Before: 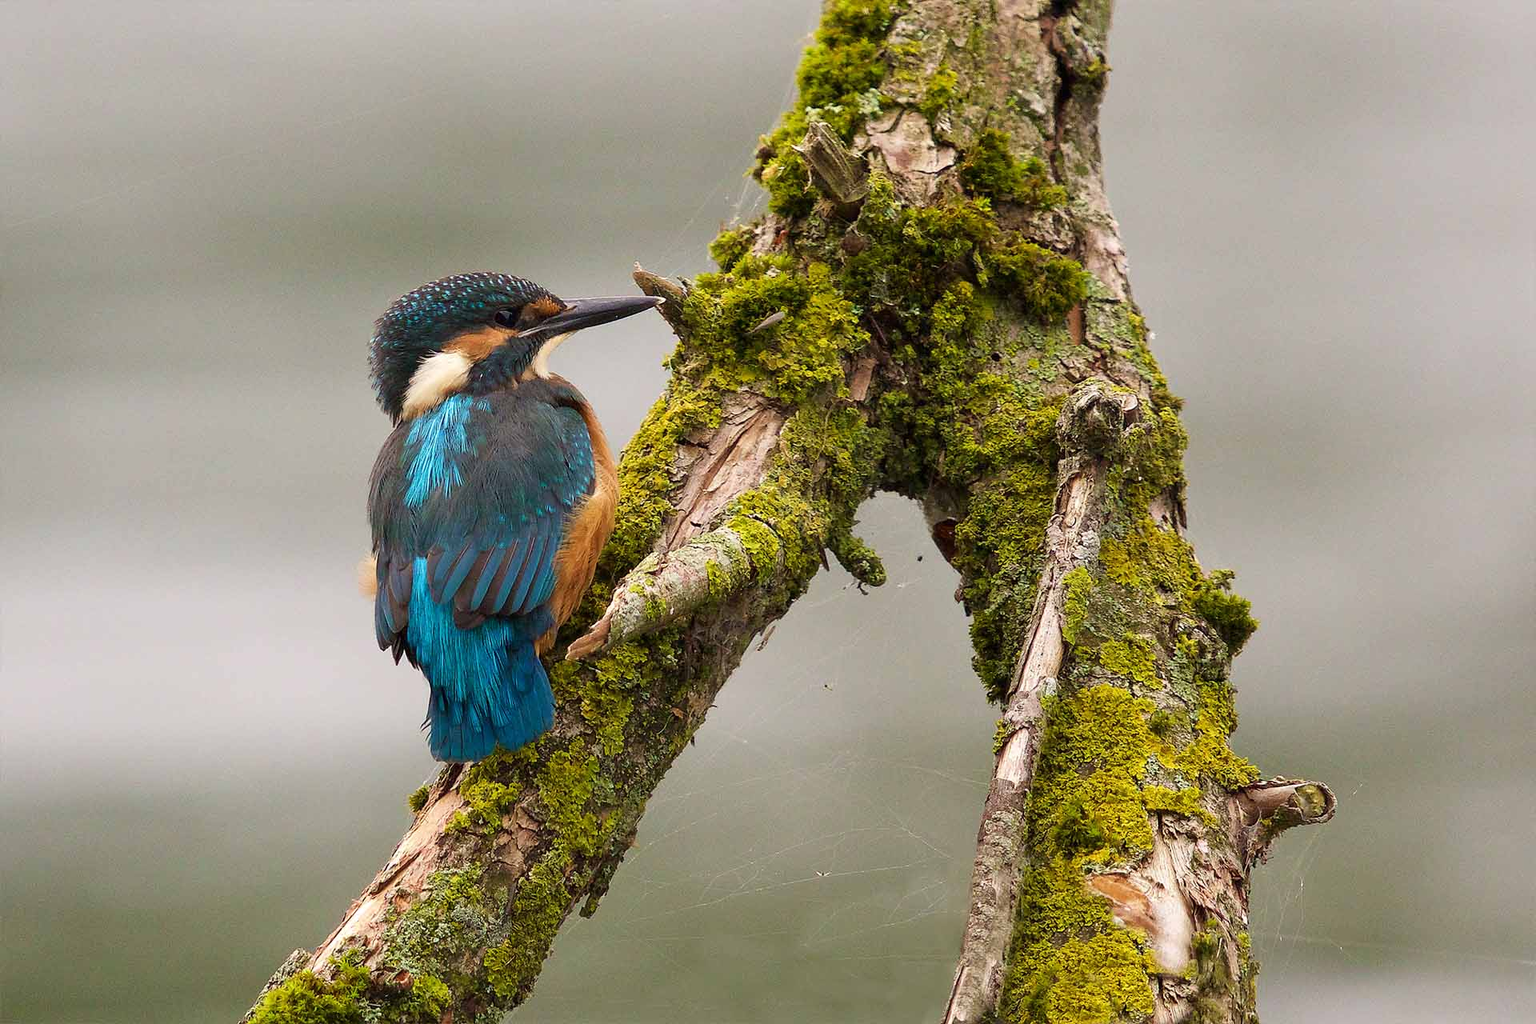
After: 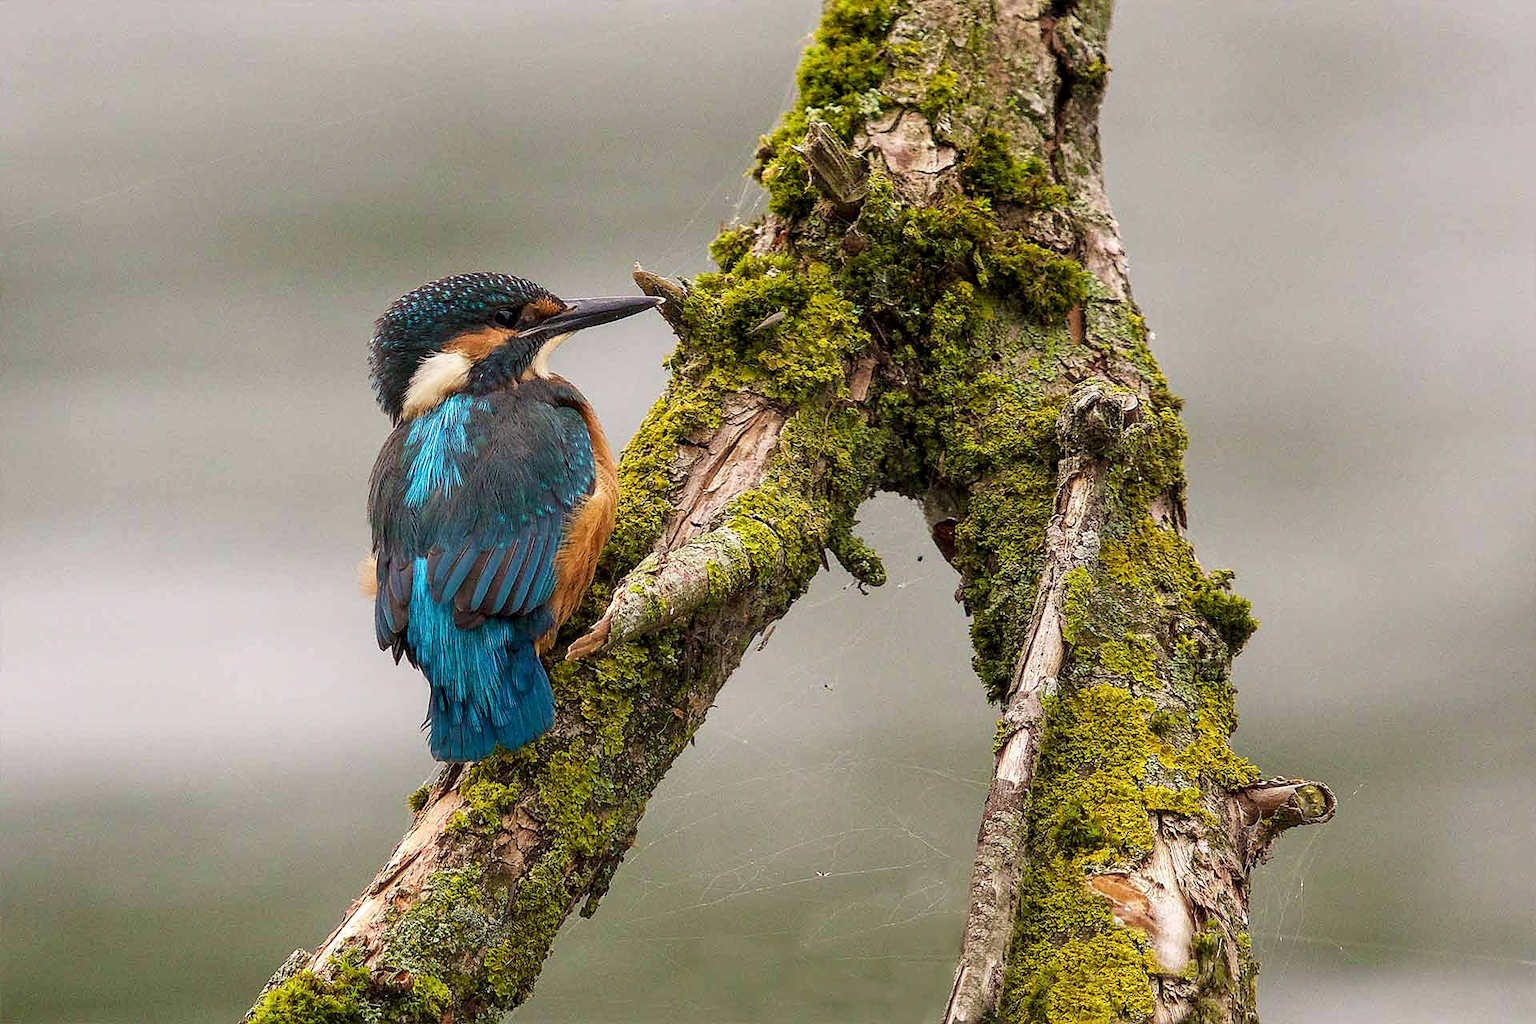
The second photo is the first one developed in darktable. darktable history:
sharpen: amount 0.215
local contrast: on, module defaults
